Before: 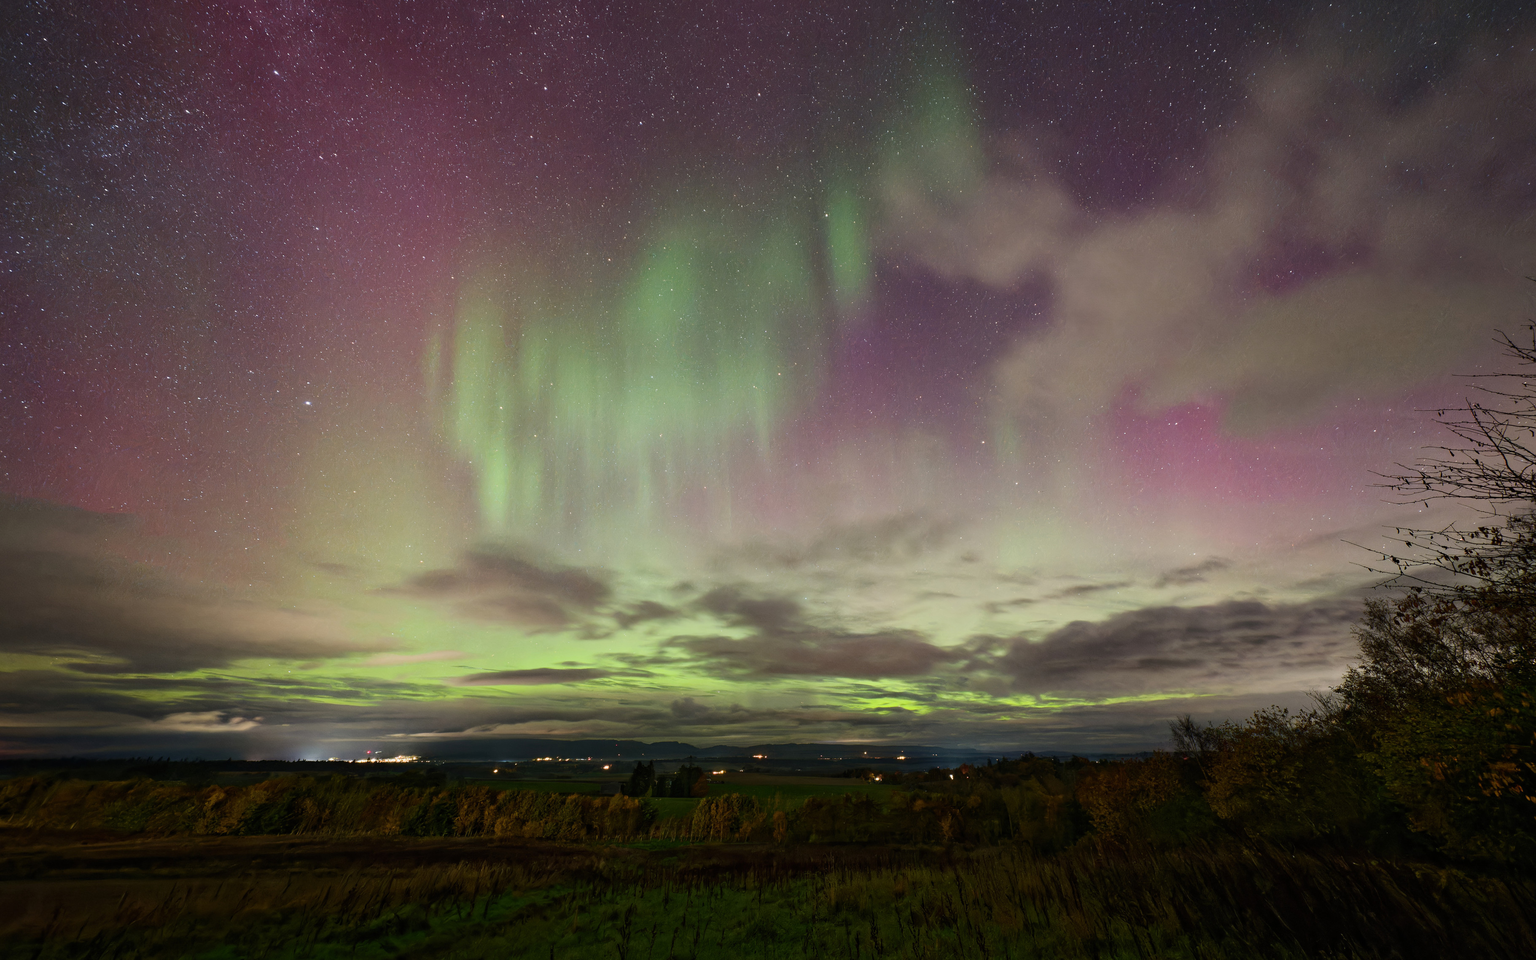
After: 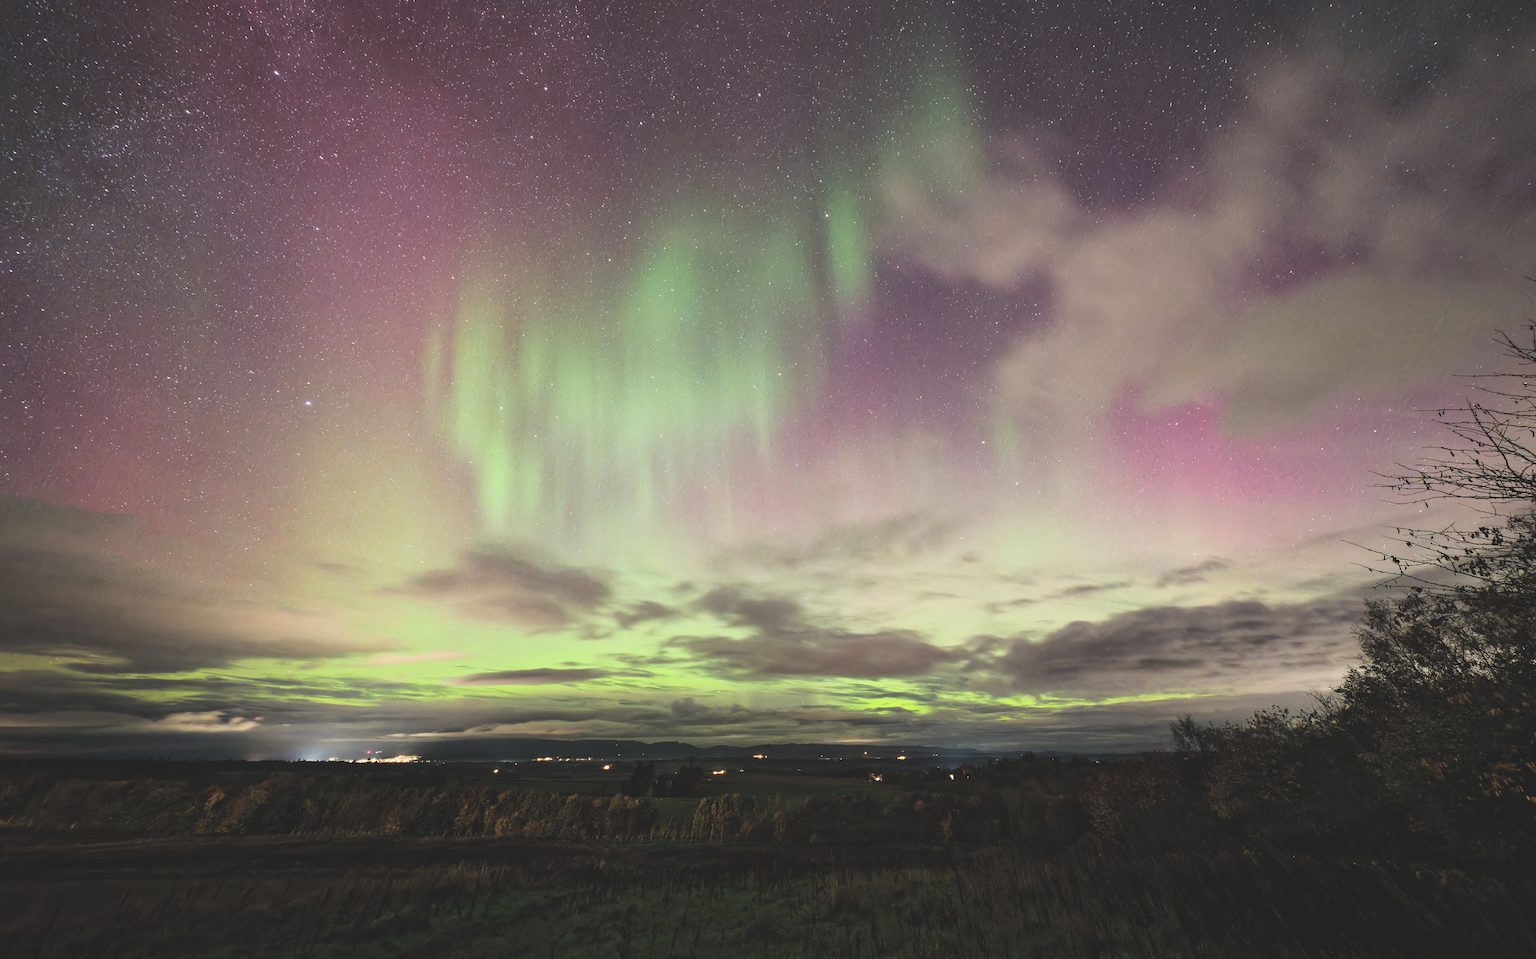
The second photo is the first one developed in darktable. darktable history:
exposure: black level correction -0.031, compensate exposure bias true, compensate highlight preservation false
tone curve: curves: ch0 [(0, 0.014) (0.17, 0.099) (0.392, 0.438) (0.725, 0.828) (0.872, 0.918) (1, 0.981)]; ch1 [(0, 0) (0.402, 0.36) (0.489, 0.491) (0.5, 0.503) (0.515, 0.52) (0.545, 0.572) (0.615, 0.662) (0.701, 0.725) (1, 1)]; ch2 [(0, 0) (0.42, 0.458) (0.485, 0.499) (0.503, 0.503) (0.531, 0.542) (0.561, 0.594) (0.644, 0.694) (0.717, 0.753) (1, 0.991)], color space Lab, linked channels, preserve colors none
